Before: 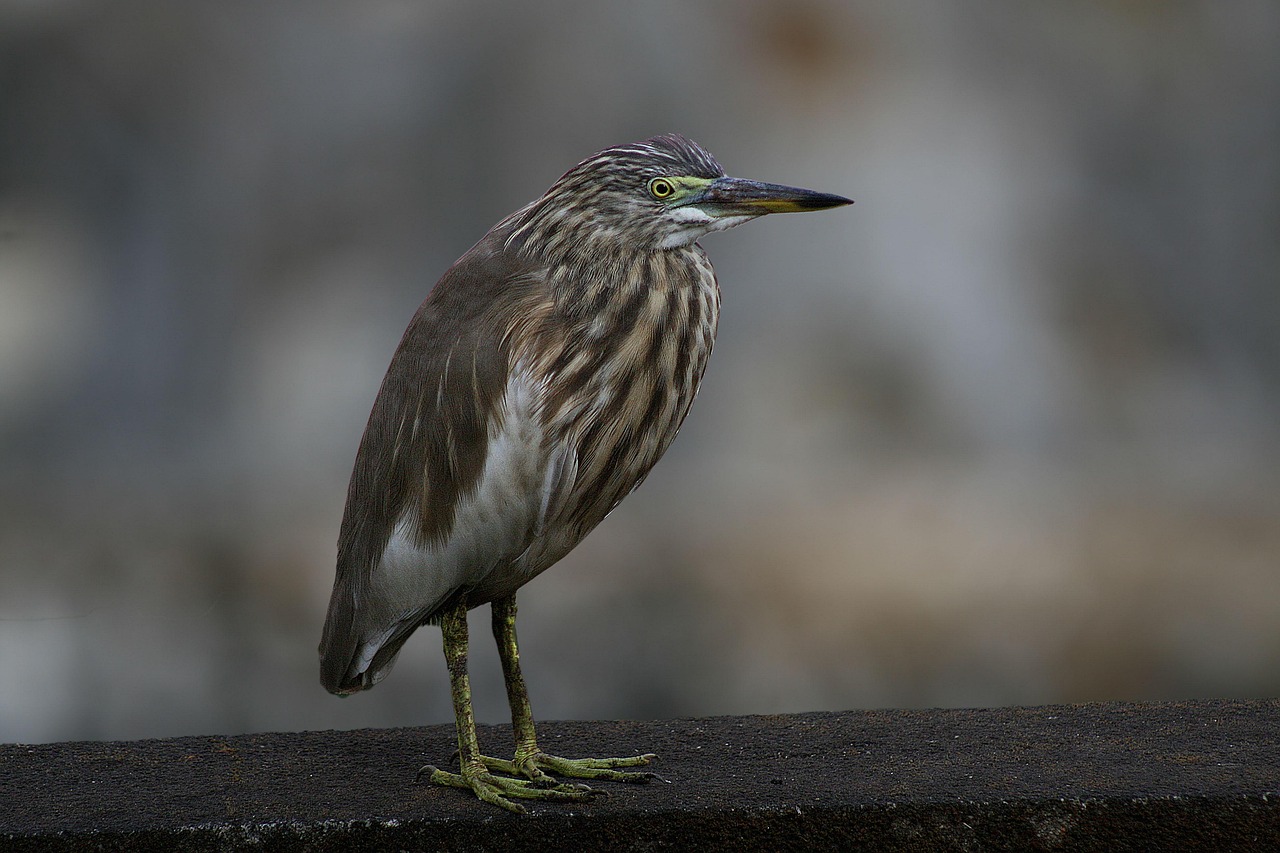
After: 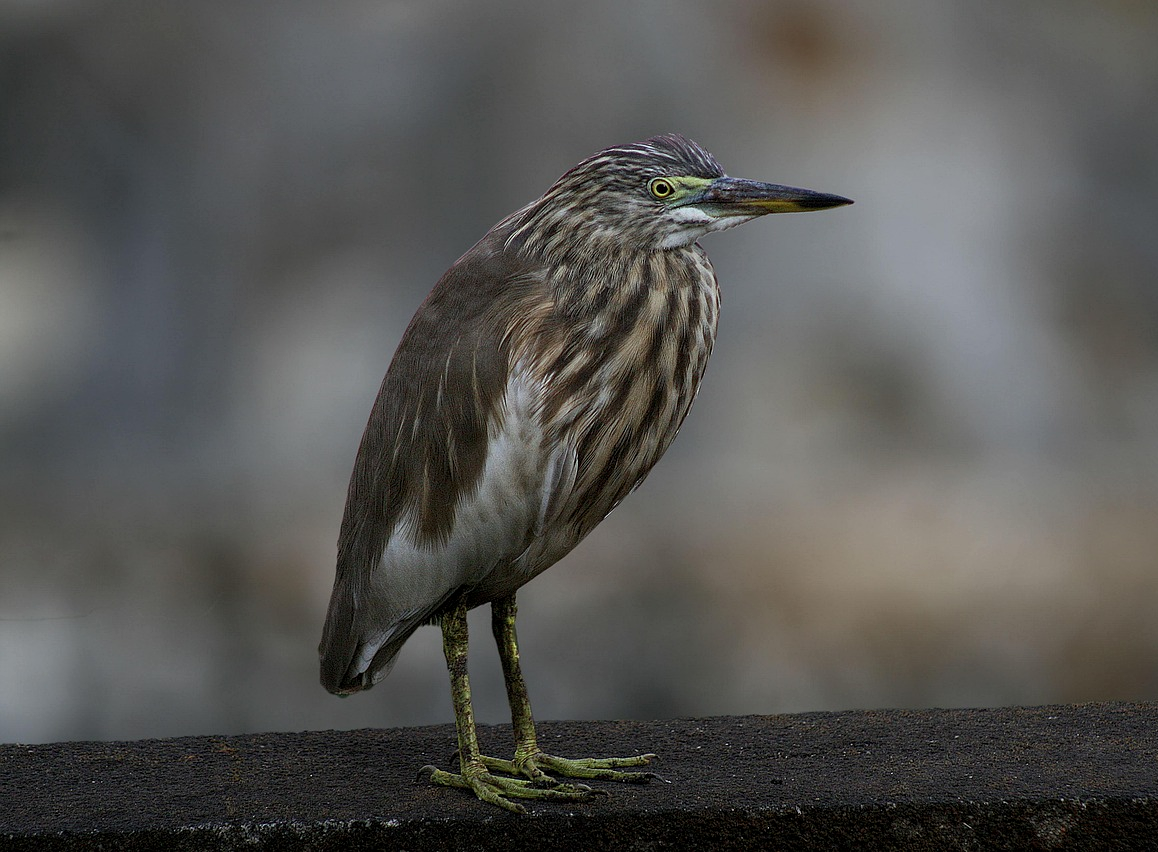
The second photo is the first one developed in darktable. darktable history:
local contrast: highlights 100%, shadows 100%, detail 120%, midtone range 0.2
crop: right 9.509%, bottom 0.031%
